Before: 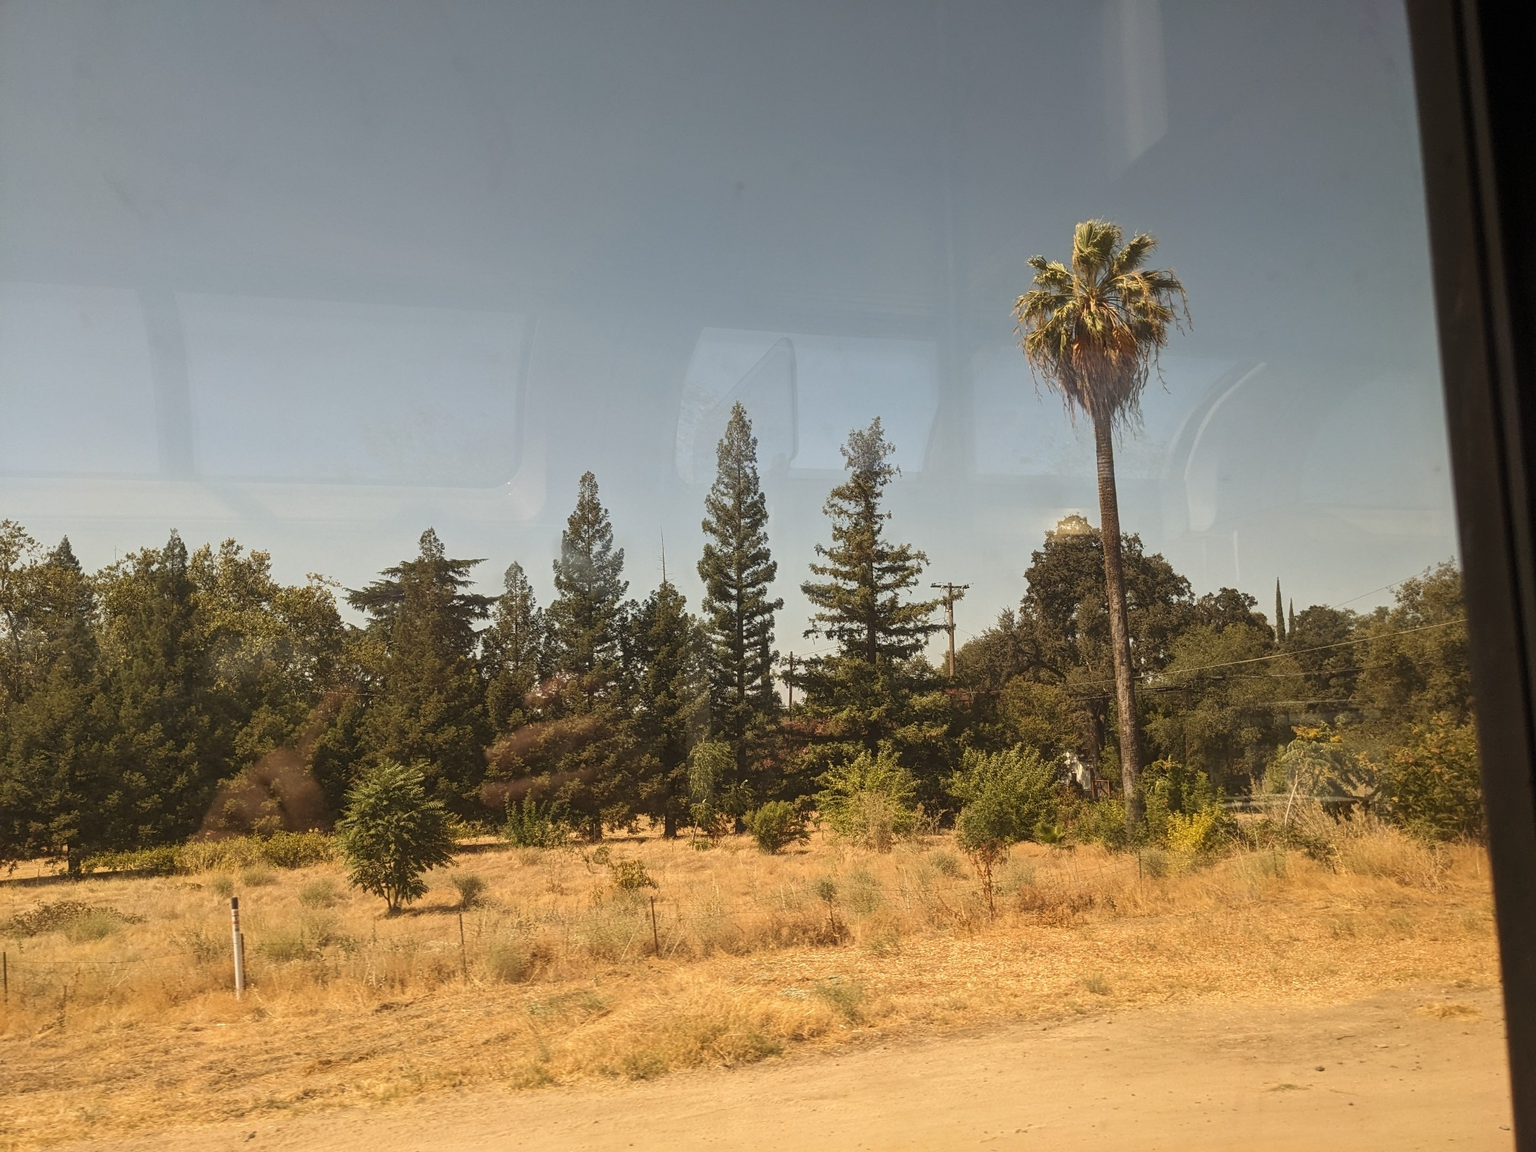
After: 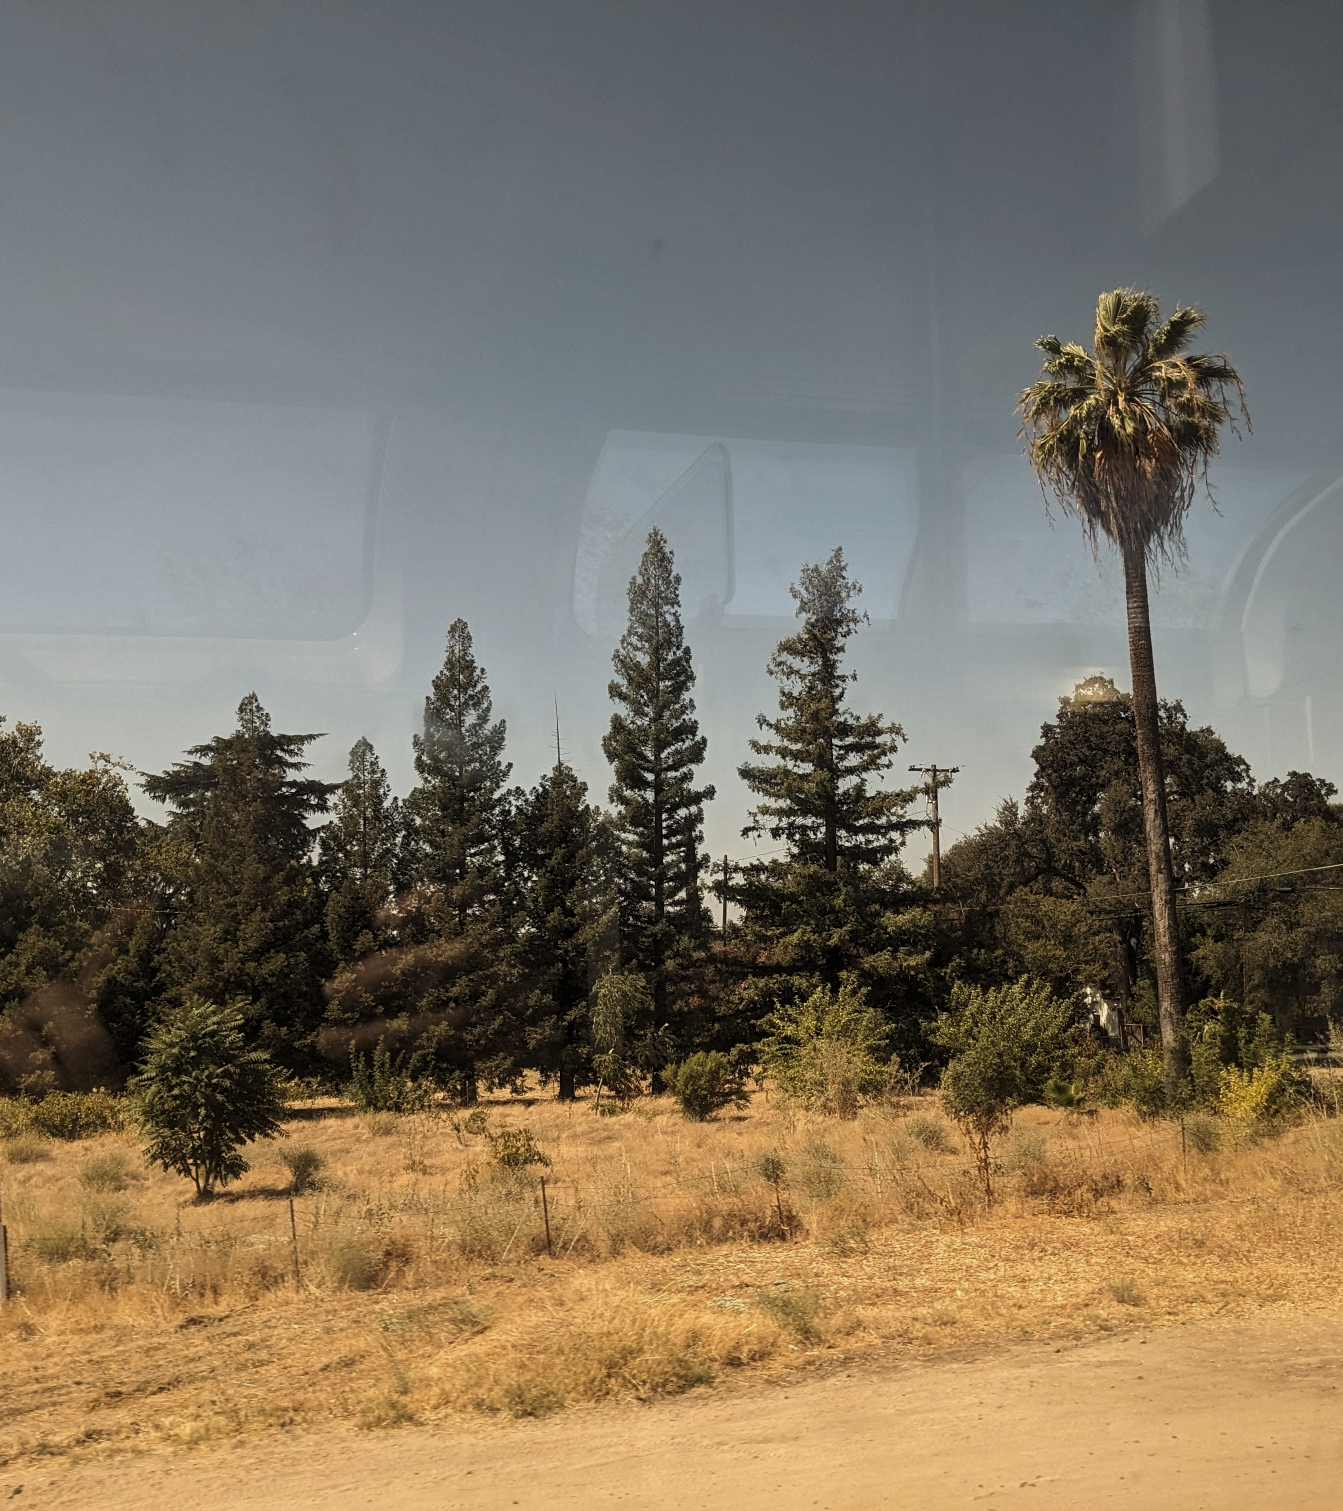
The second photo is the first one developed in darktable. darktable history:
crop and rotate: left 15.546%, right 17.787%
levels: levels [0.116, 0.574, 1]
contrast brightness saturation: saturation -0.05
